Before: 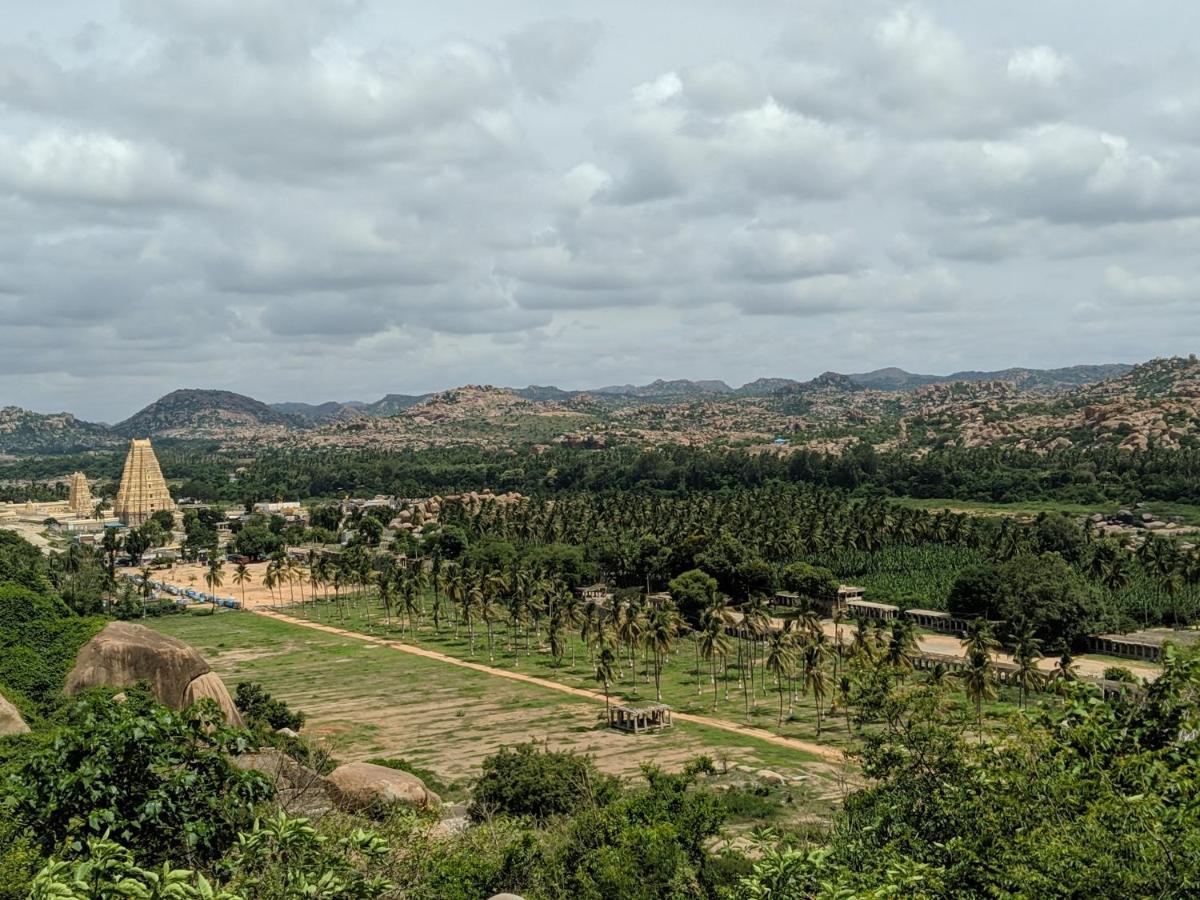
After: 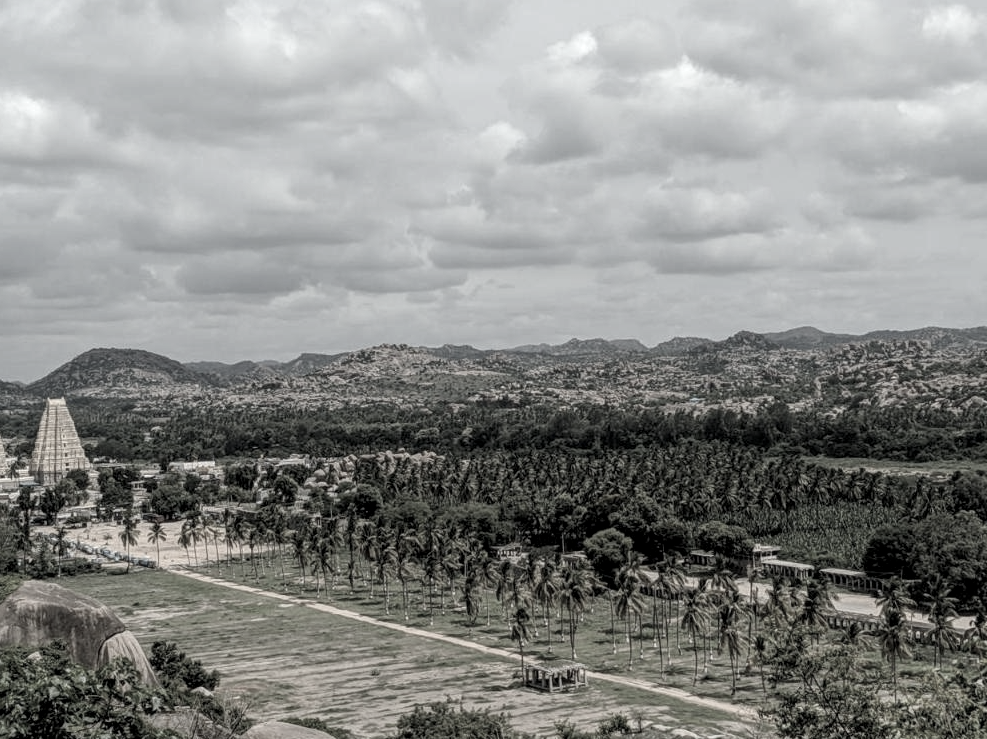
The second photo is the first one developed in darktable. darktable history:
local contrast: on, module defaults
crop and rotate: left 7.123%, top 4.654%, right 10.612%, bottom 13.232%
color correction: highlights b* -0.024, saturation 0.193
